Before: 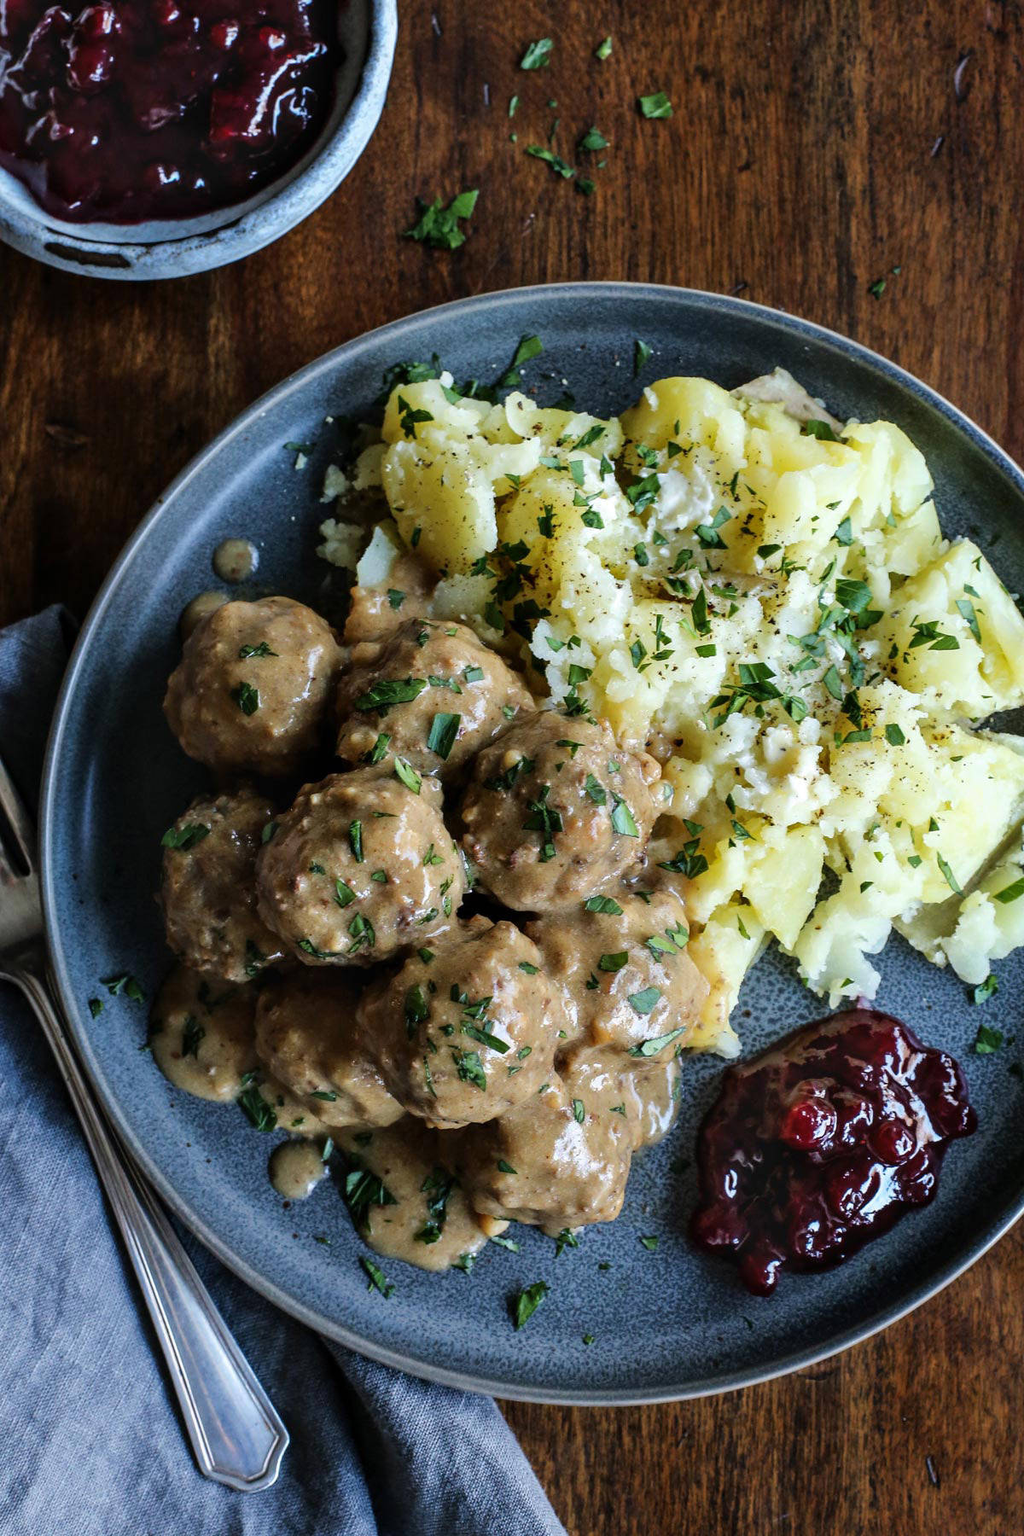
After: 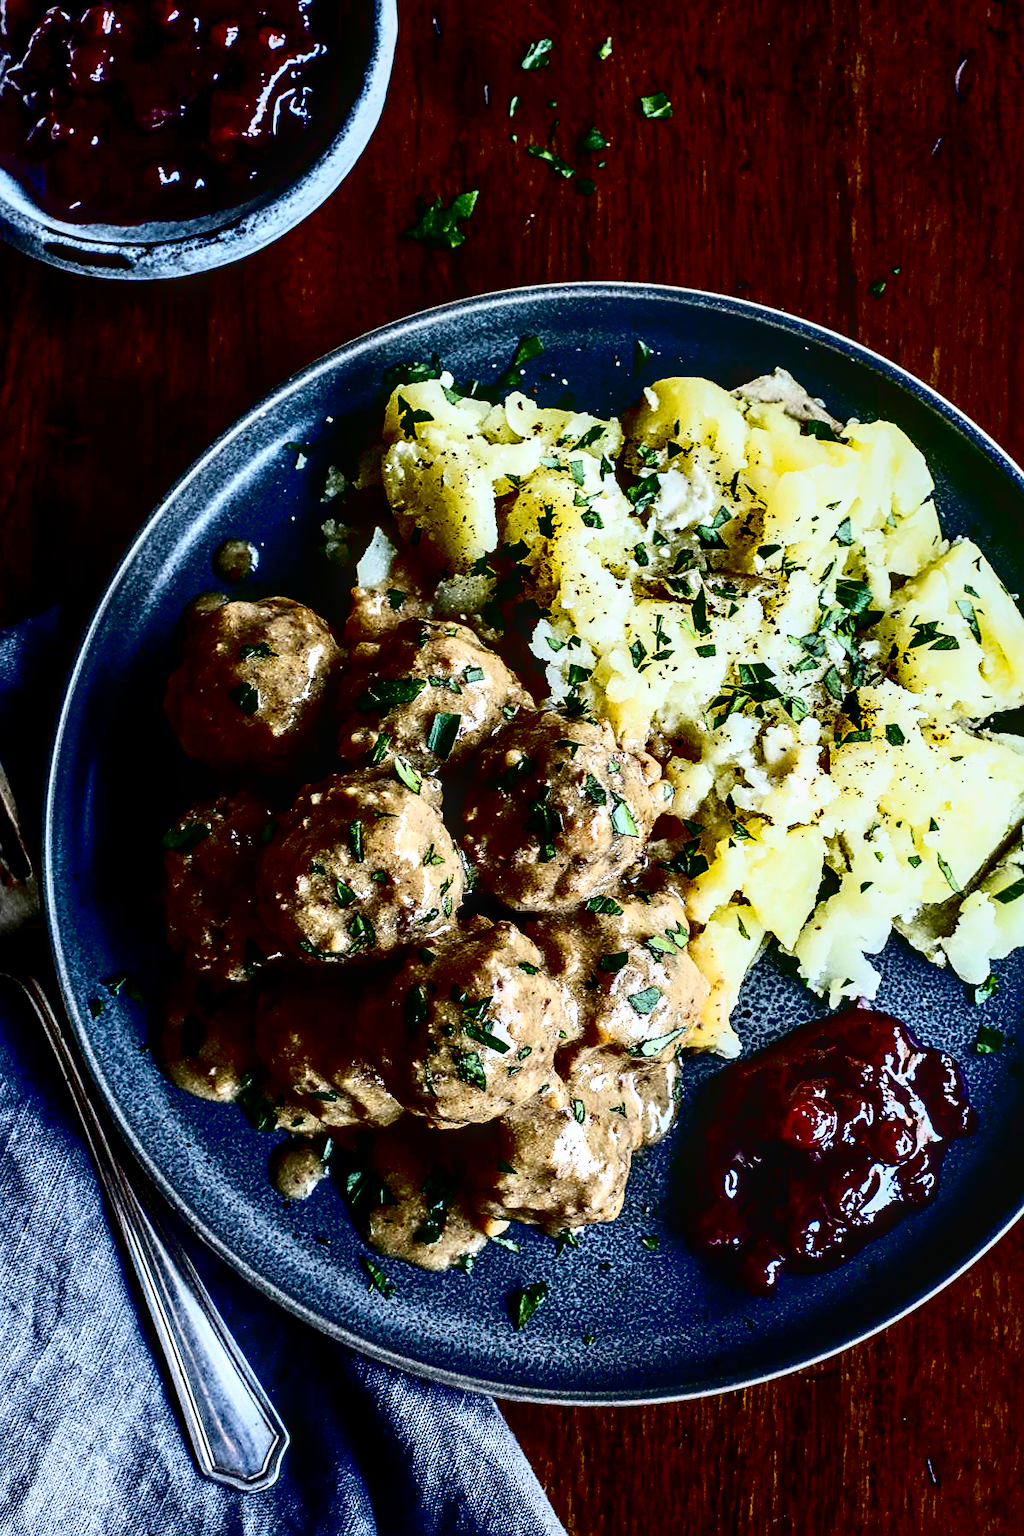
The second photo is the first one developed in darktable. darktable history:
tone curve: curves: ch0 [(0, 0) (0.003, 0.001) (0.011, 0.005) (0.025, 0.009) (0.044, 0.014) (0.069, 0.018) (0.1, 0.025) (0.136, 0.029) (0.177, 0.042) (0.224, 0.064) (0.277, 0.107) (0.335, 0.182) (0.399, 0.3) (0.468, 0.462) (0.543, 0.639) (0.623, 0.802) (0.709, 0.916) (0.801, 0.963) (0.898, 0.988) (1, 1)], color space Lab, independent channels, preserve colors none
local contrast: detail 142%
sharpen: on, module defaults
exposure: black level correction 0.055, exposure -0.03 EV, compensate highlight preservation false
